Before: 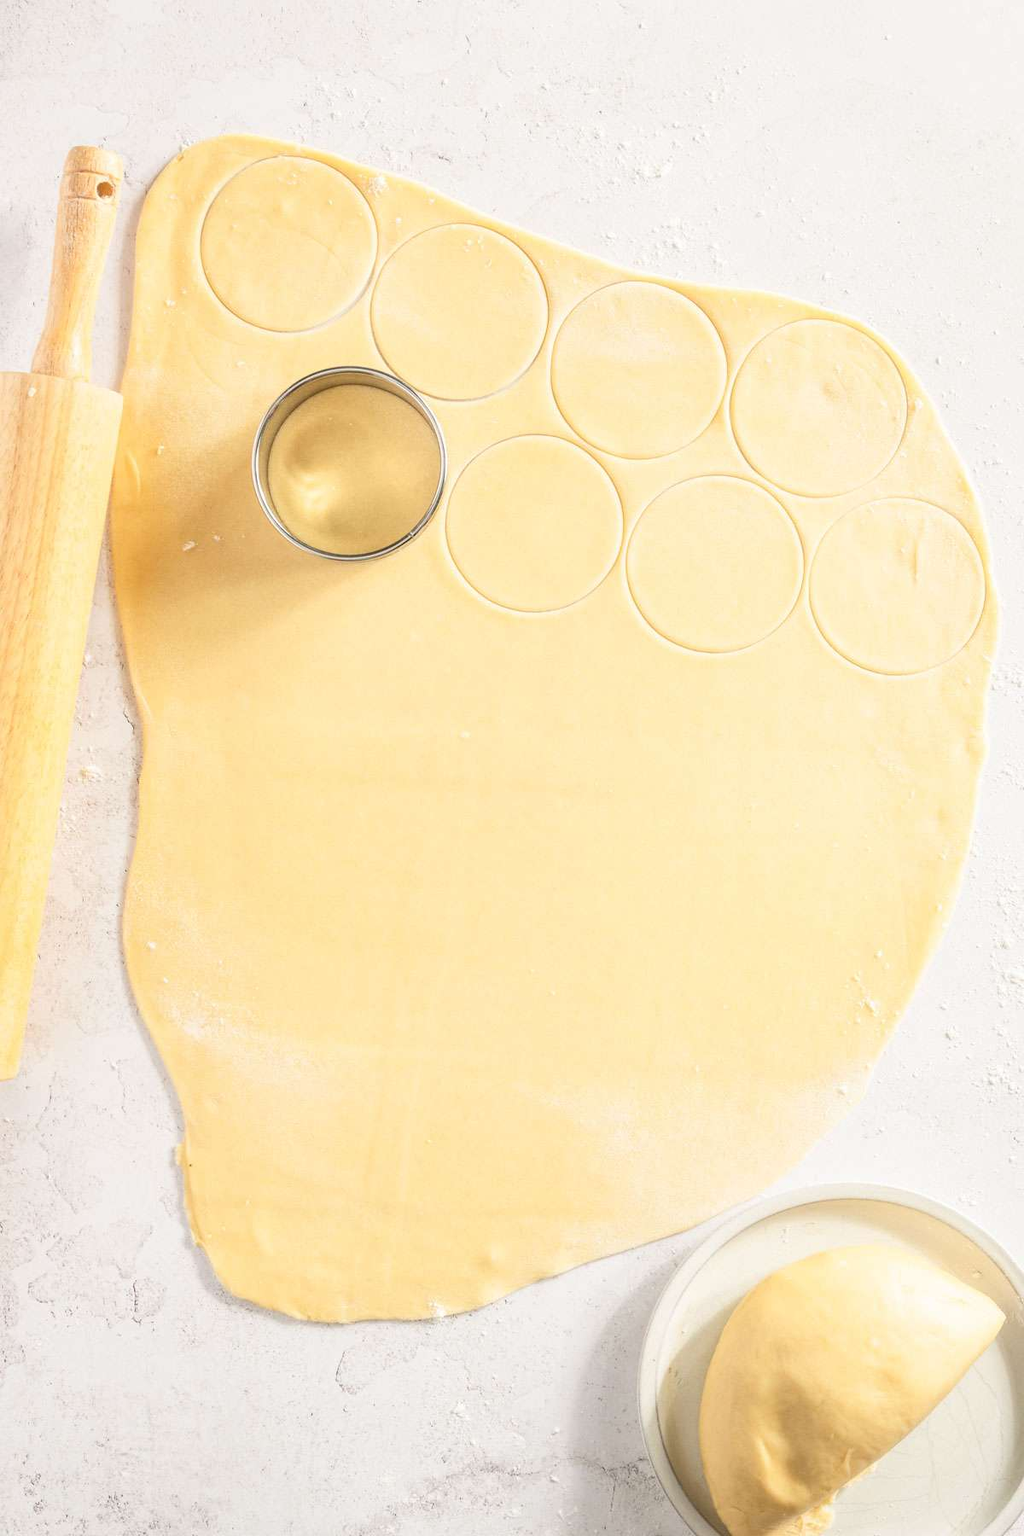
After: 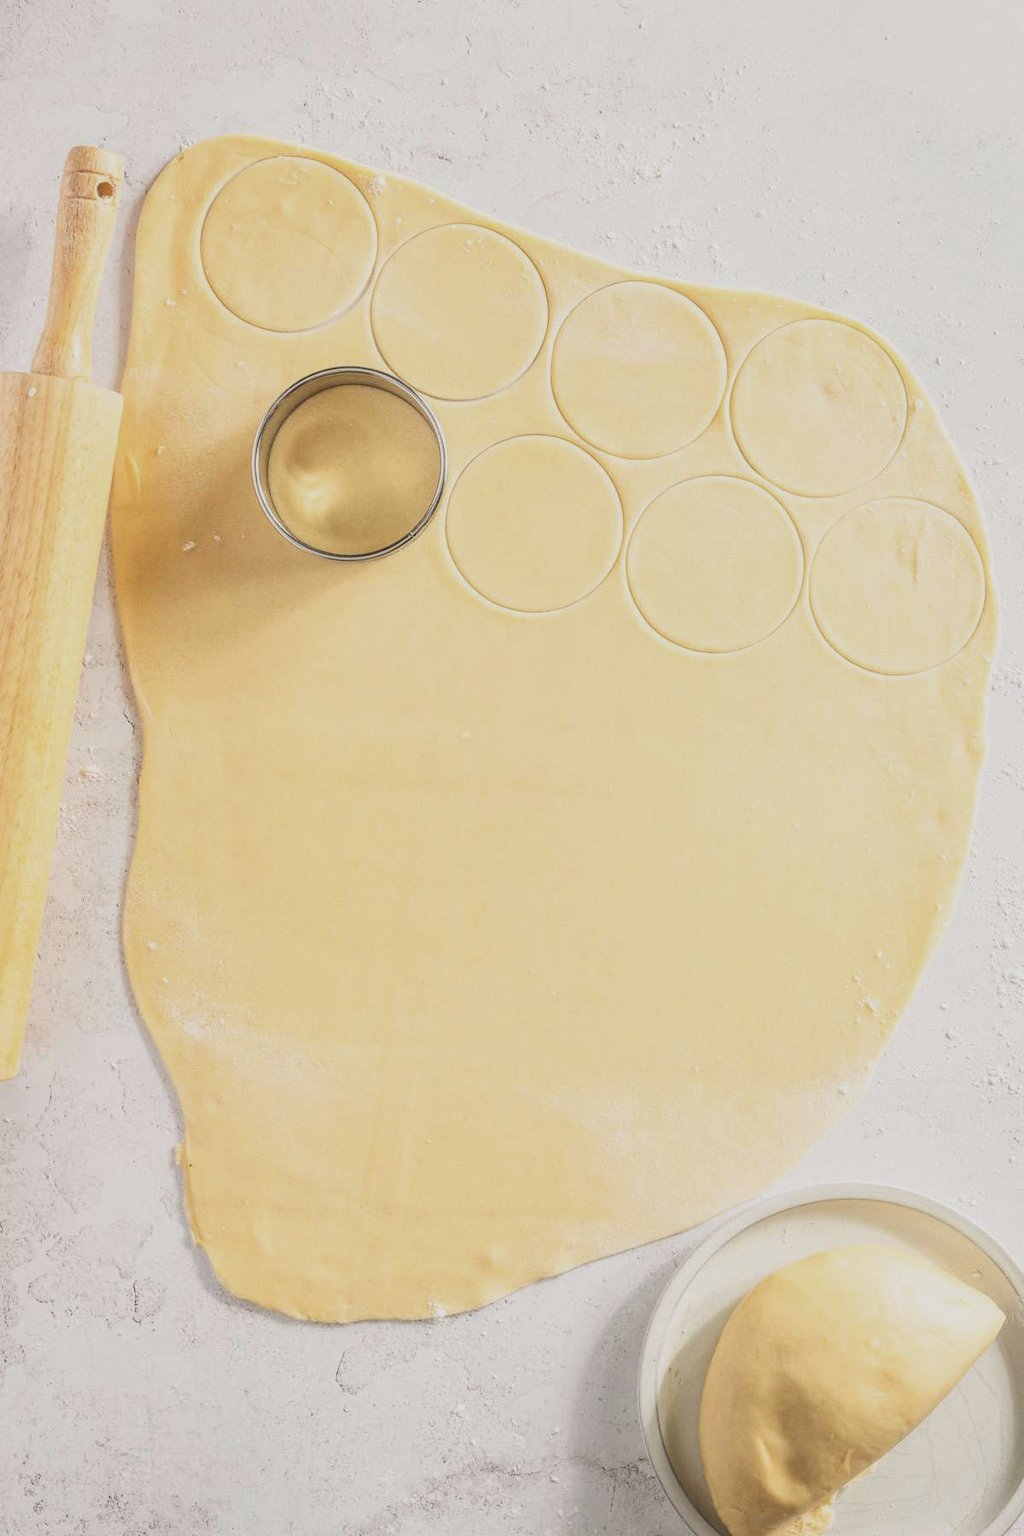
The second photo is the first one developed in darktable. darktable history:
local contrast: on, module defaults
exposure: black level correction -0.038, exposure -0.495 EV, compensate highlight preservation false
base curve: preserve colors none
